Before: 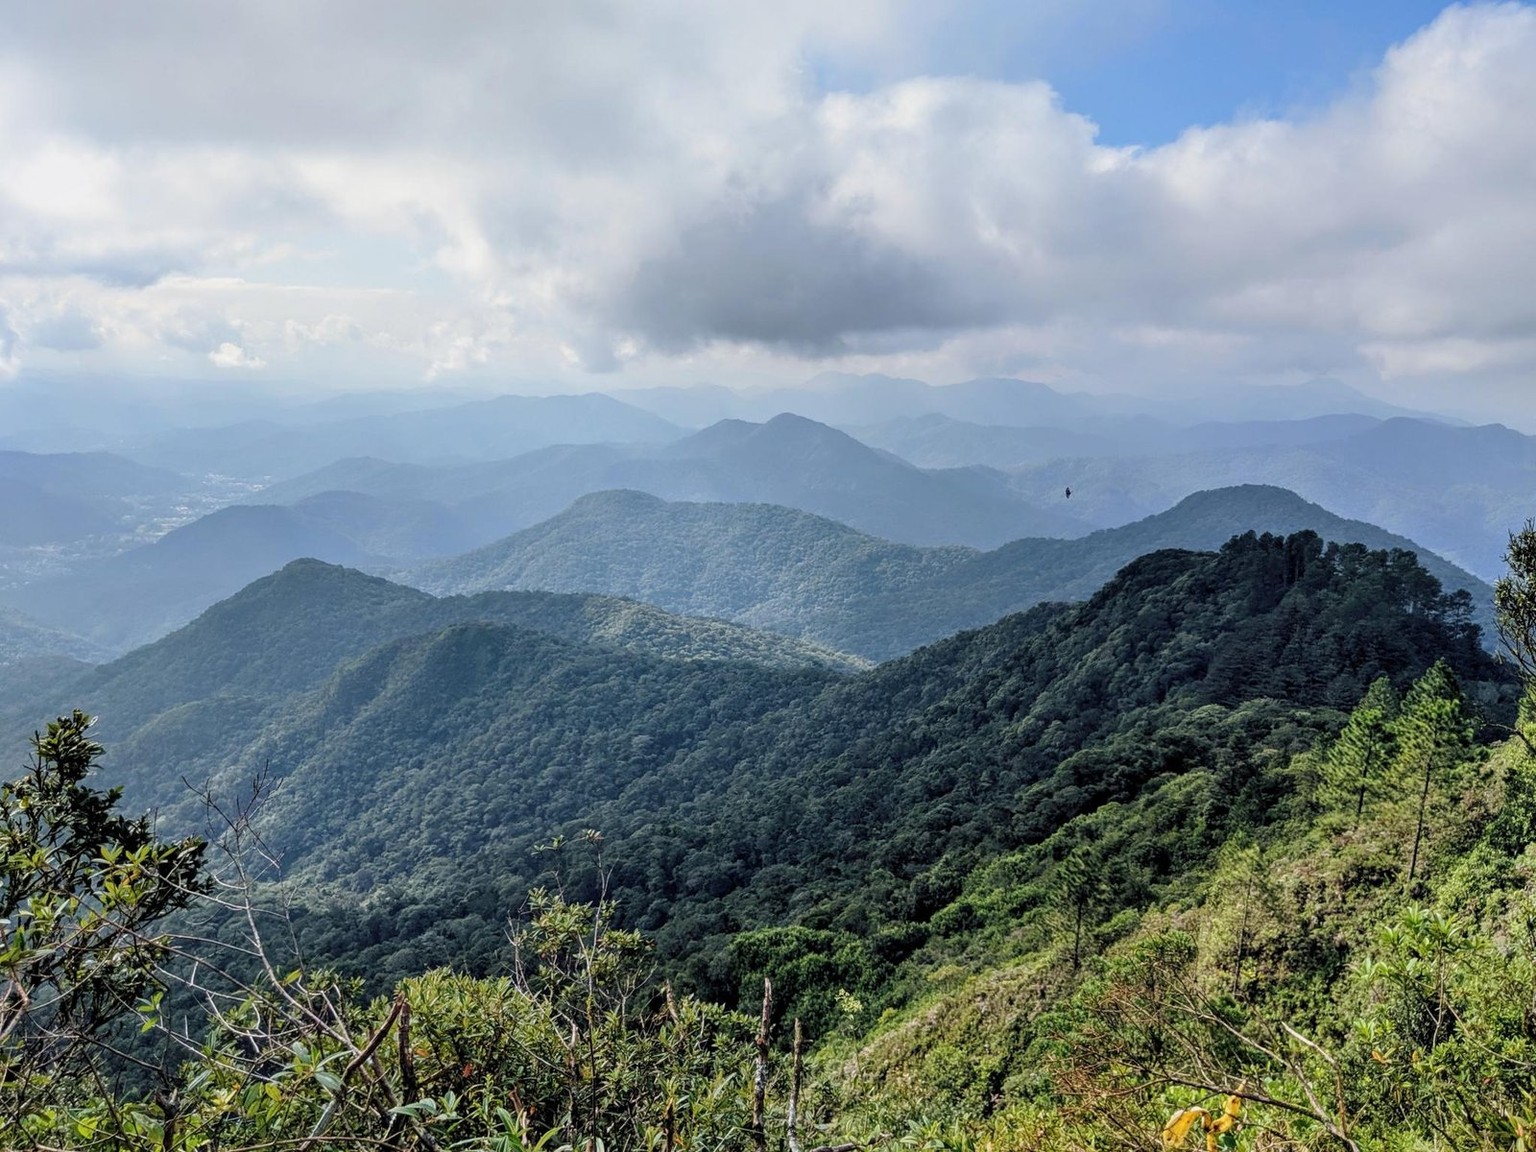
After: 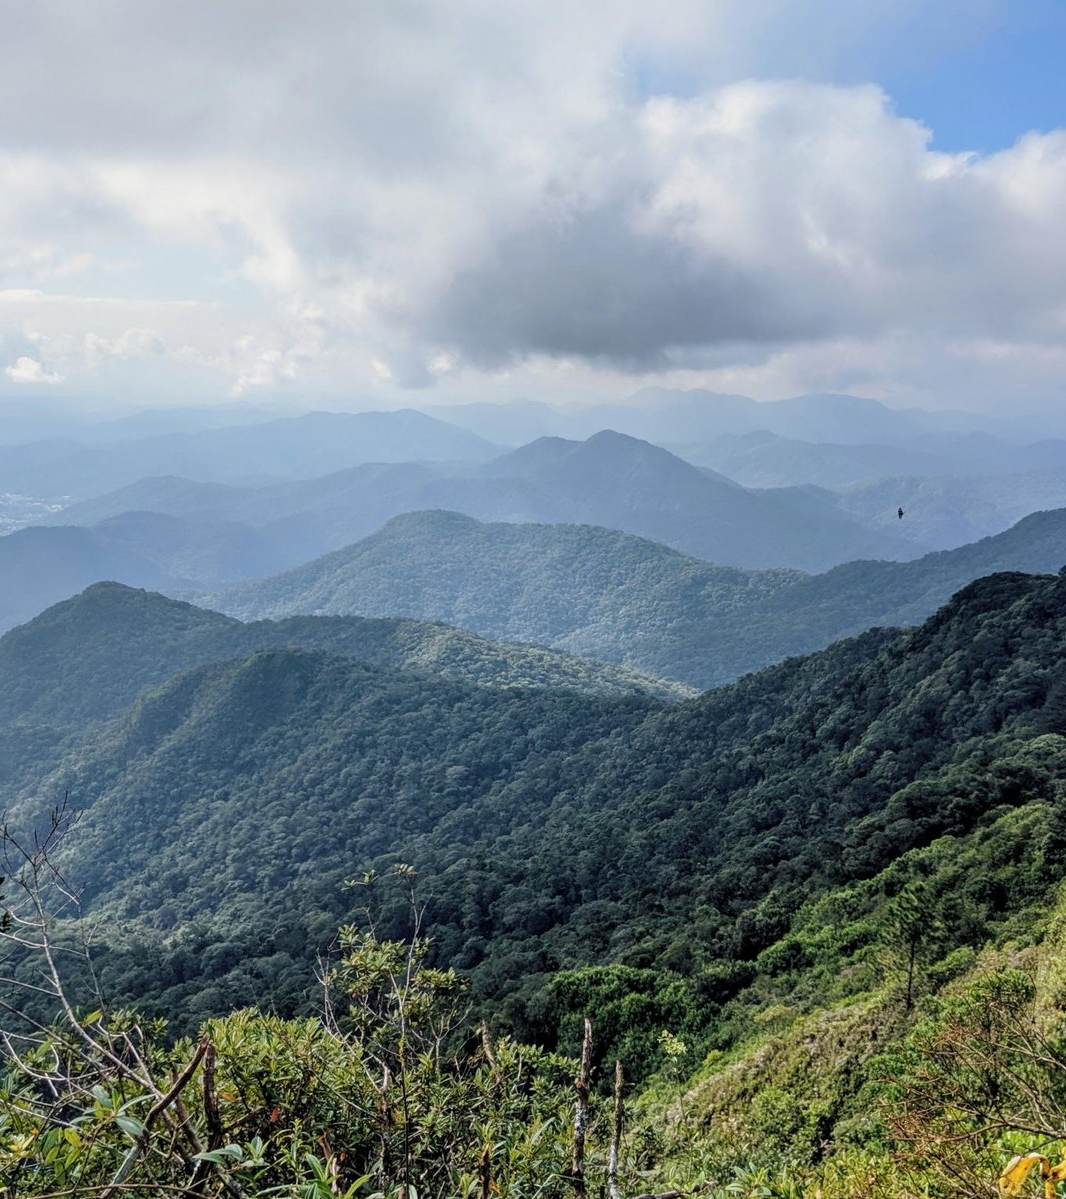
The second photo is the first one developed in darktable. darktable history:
crop and rotate: left 13.333%, right 20.034%
